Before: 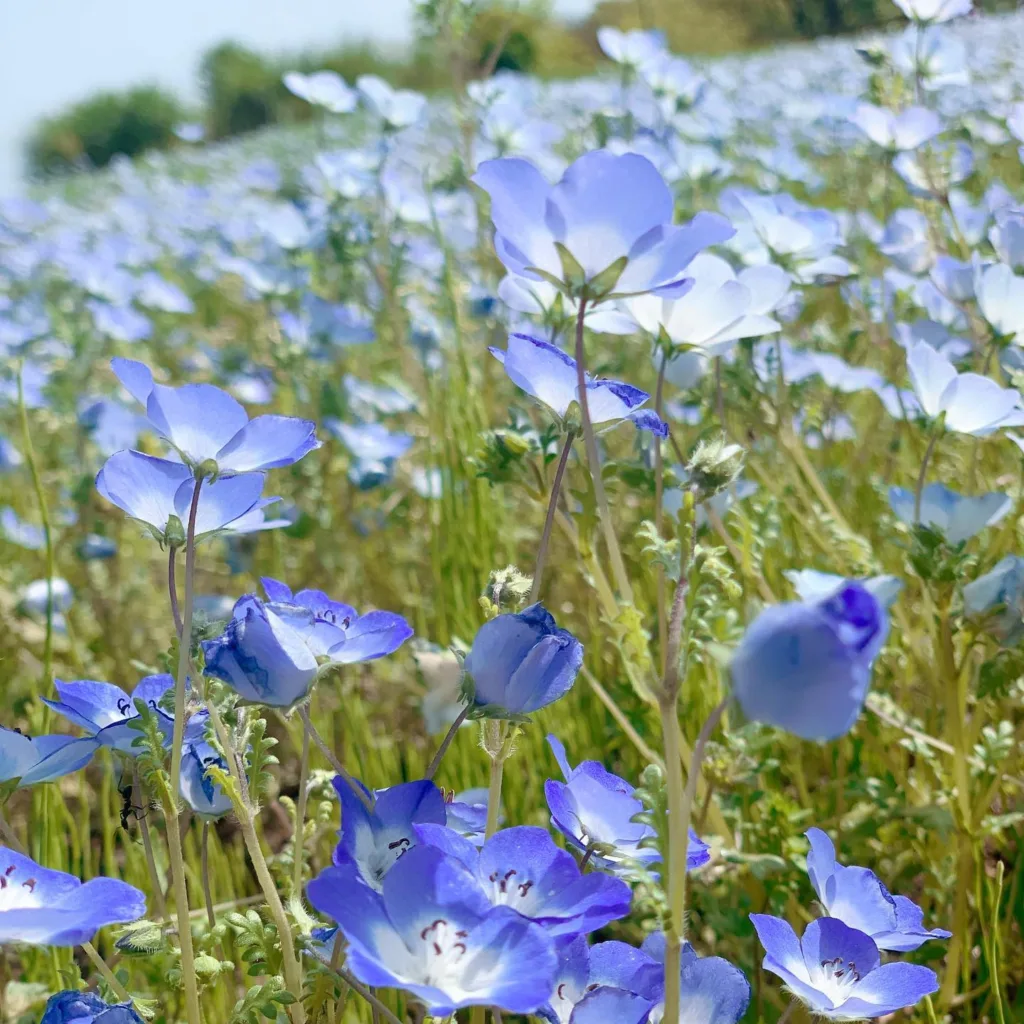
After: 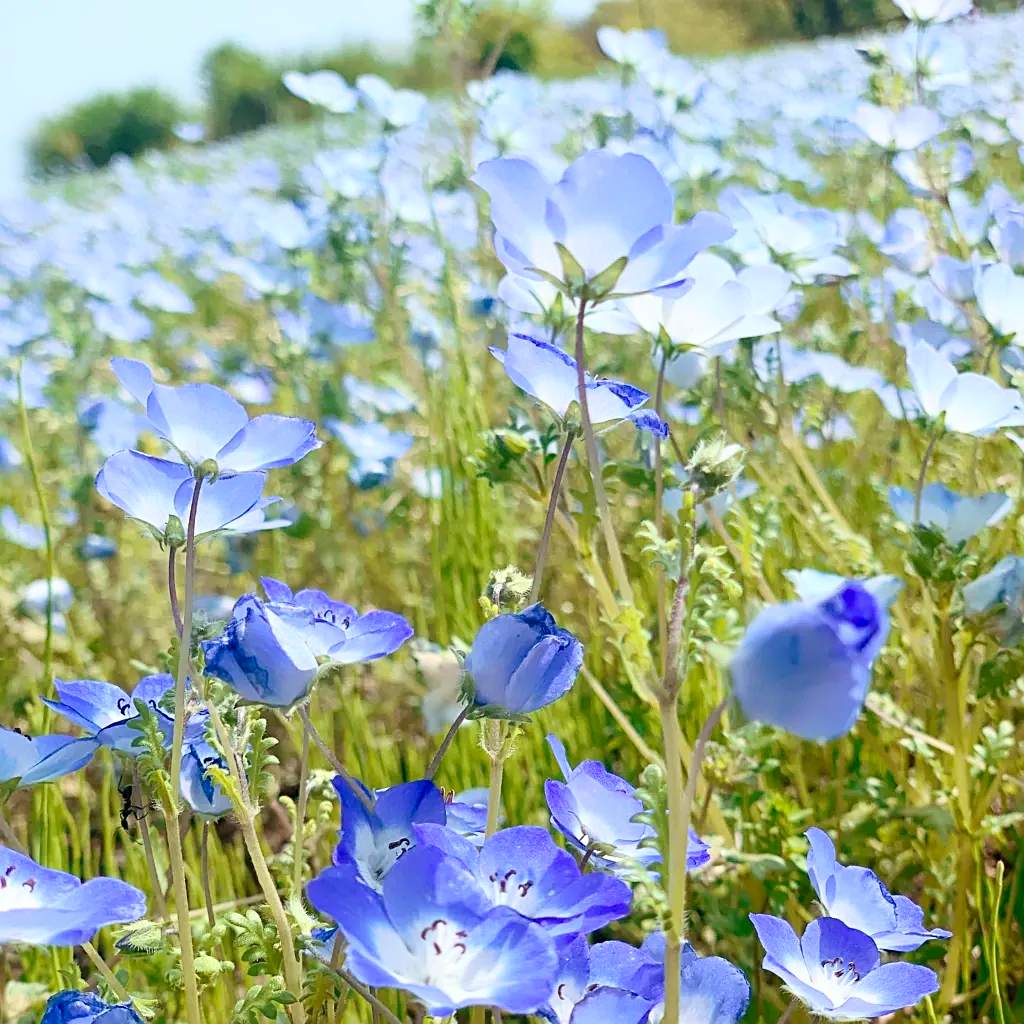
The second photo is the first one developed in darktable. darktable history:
contrast brightness saturation: contrast 0.201, brightness 0.158, saturation 0.222
sharpen: on, module defaults
